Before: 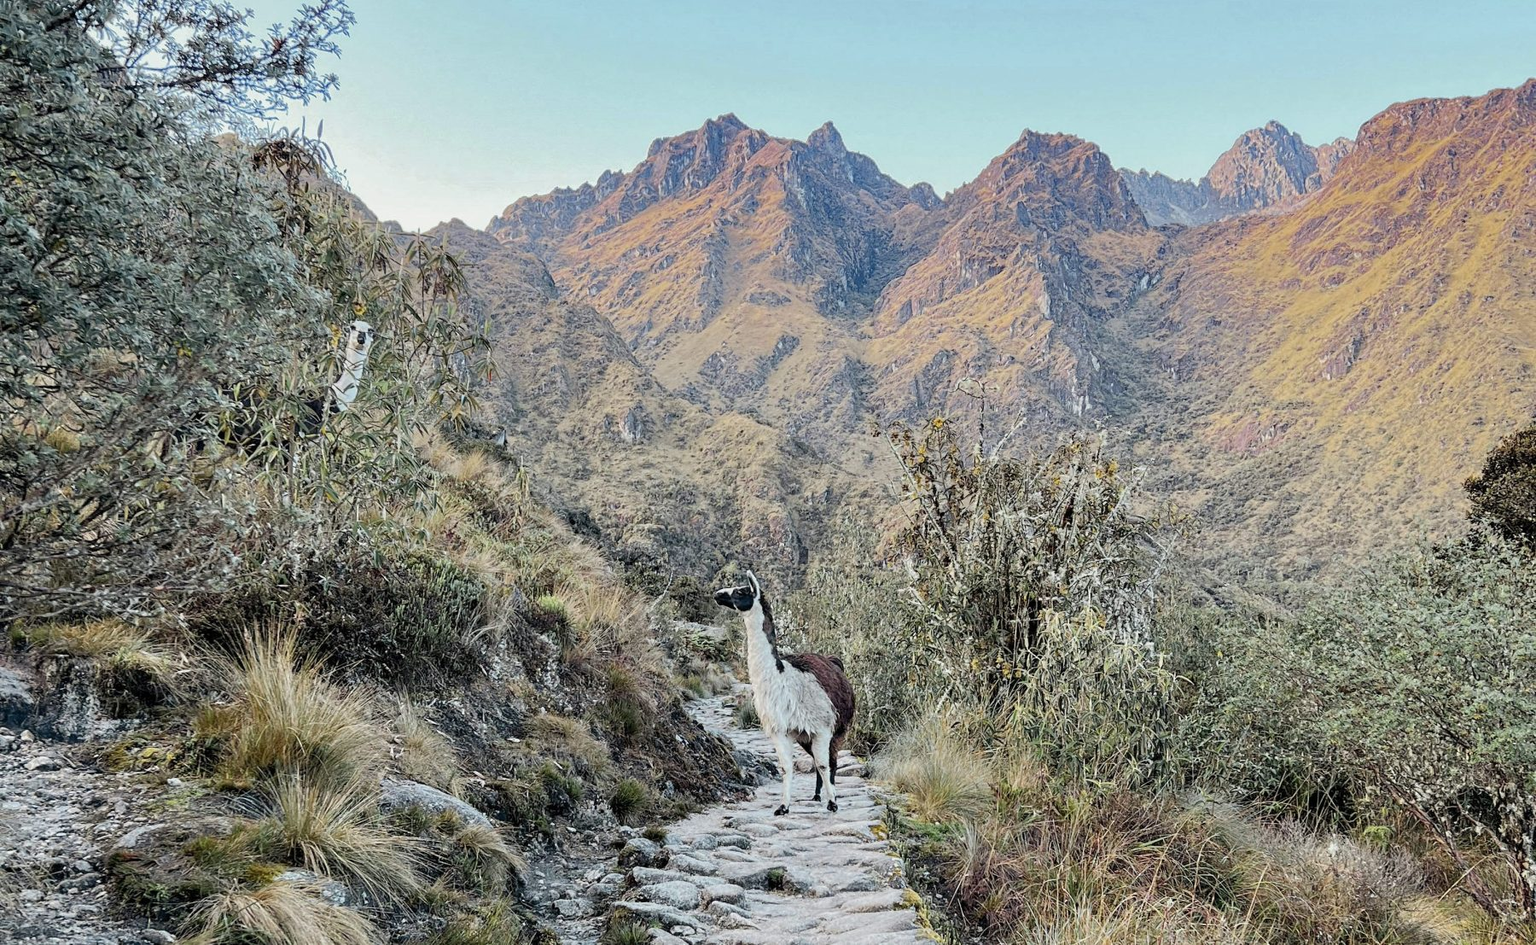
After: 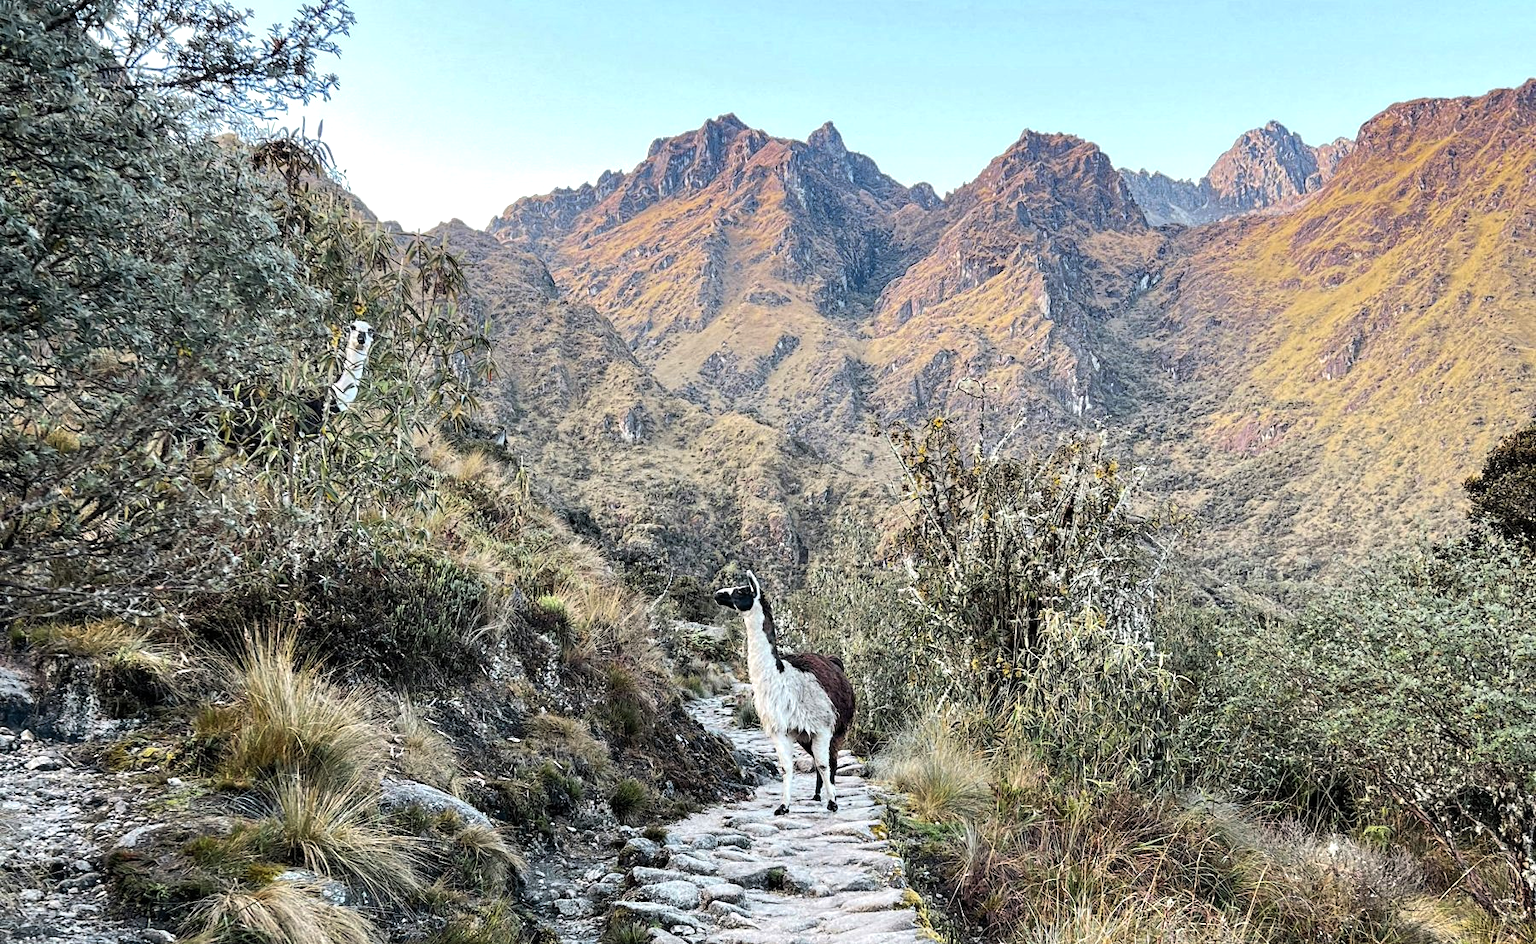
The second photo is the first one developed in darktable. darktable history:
color balance rgb: highlights gain › chroma 0.229%, highlights gain › hue 332.18°, perceptual saturation grading › global saturation -0.094%, perceptual brilliance grading › global brilliance 15.537%, perceptual brilliance grading › shadows -35.654%, global vibrance 20.347%
